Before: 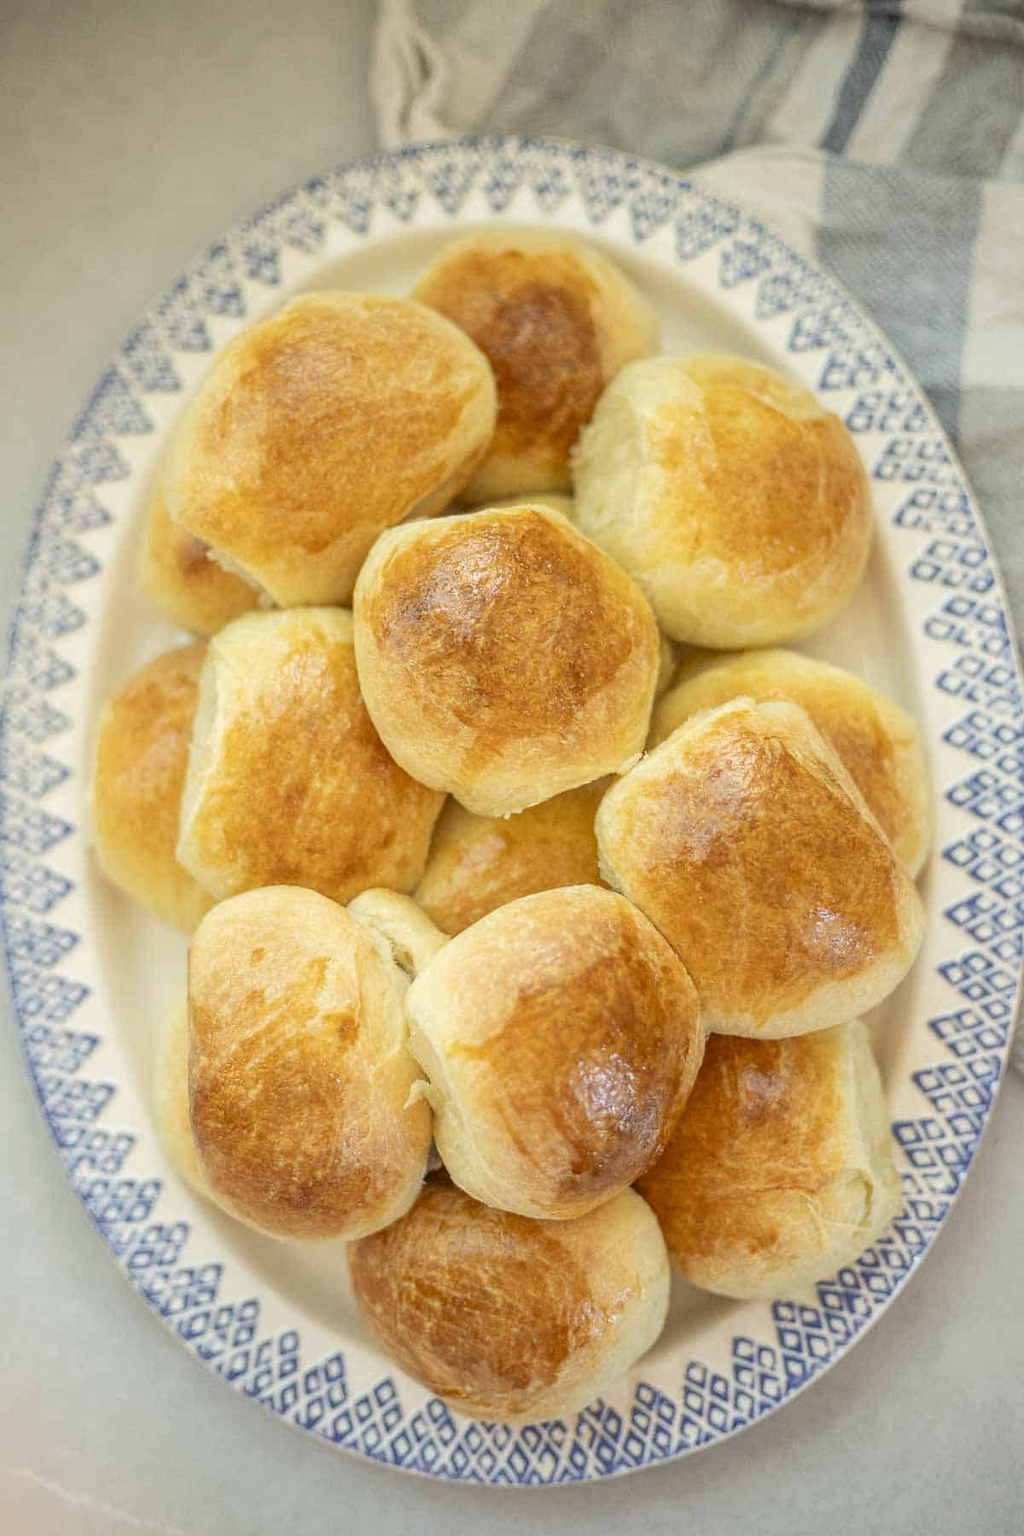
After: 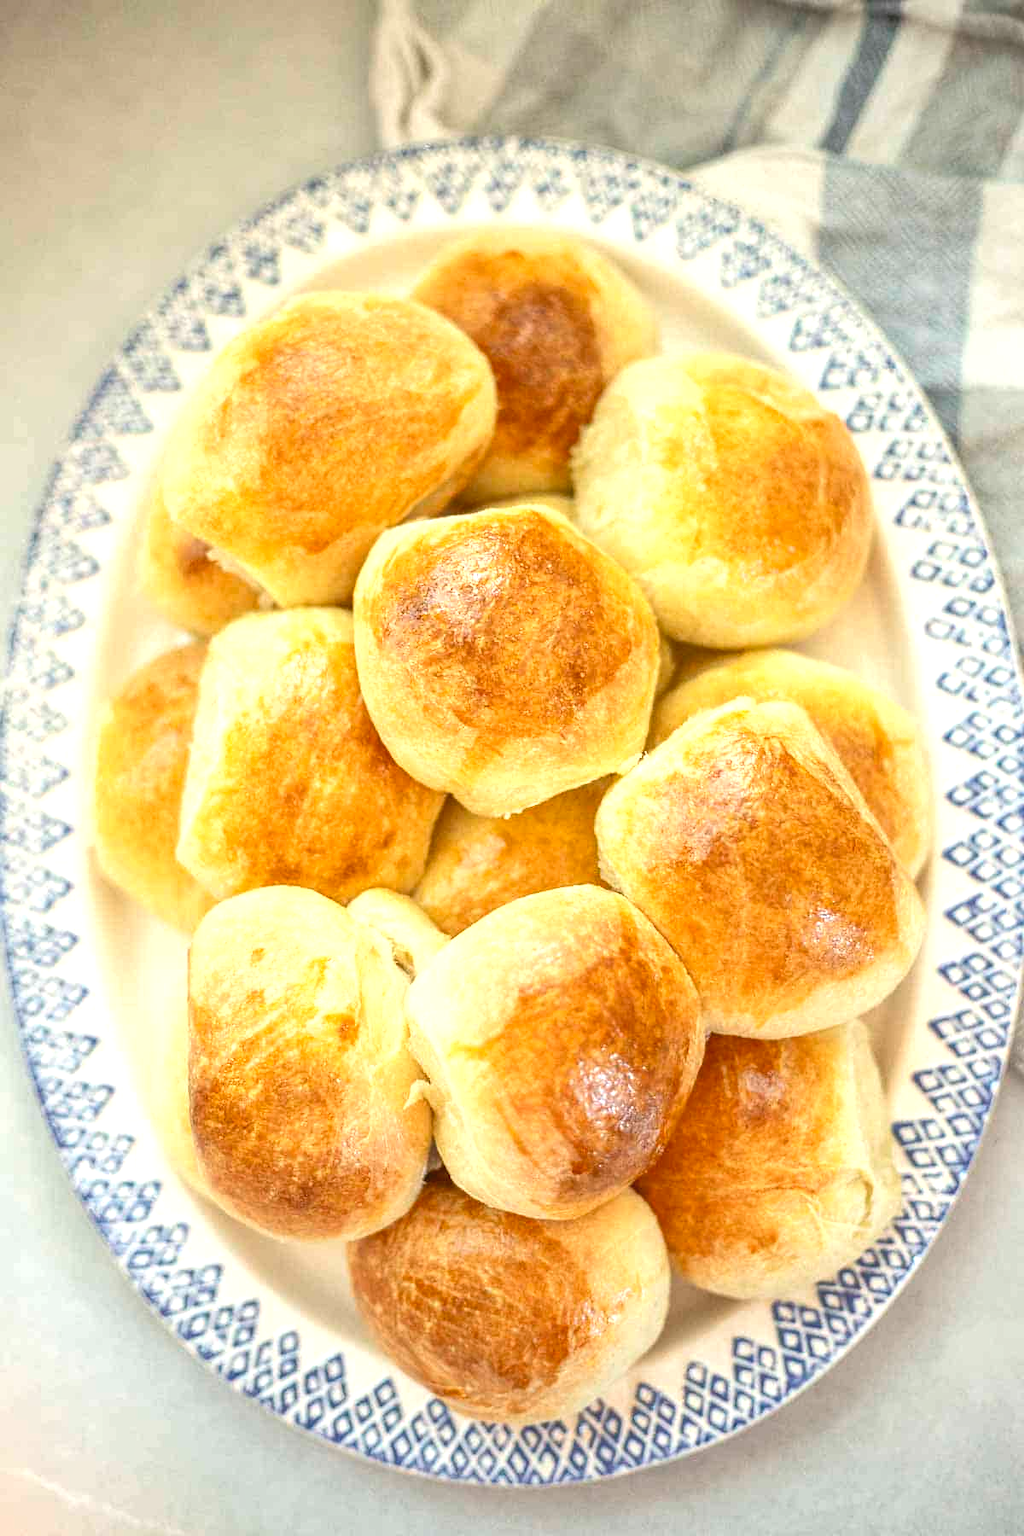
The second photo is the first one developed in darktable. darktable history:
exposure: black level correction -0.002, exposure 0.707 EV, compensate exposure bias true, compensate highlight preservation false
shadows and highlights: shadows 37.34, highlights -28.2, soften with gaussian
